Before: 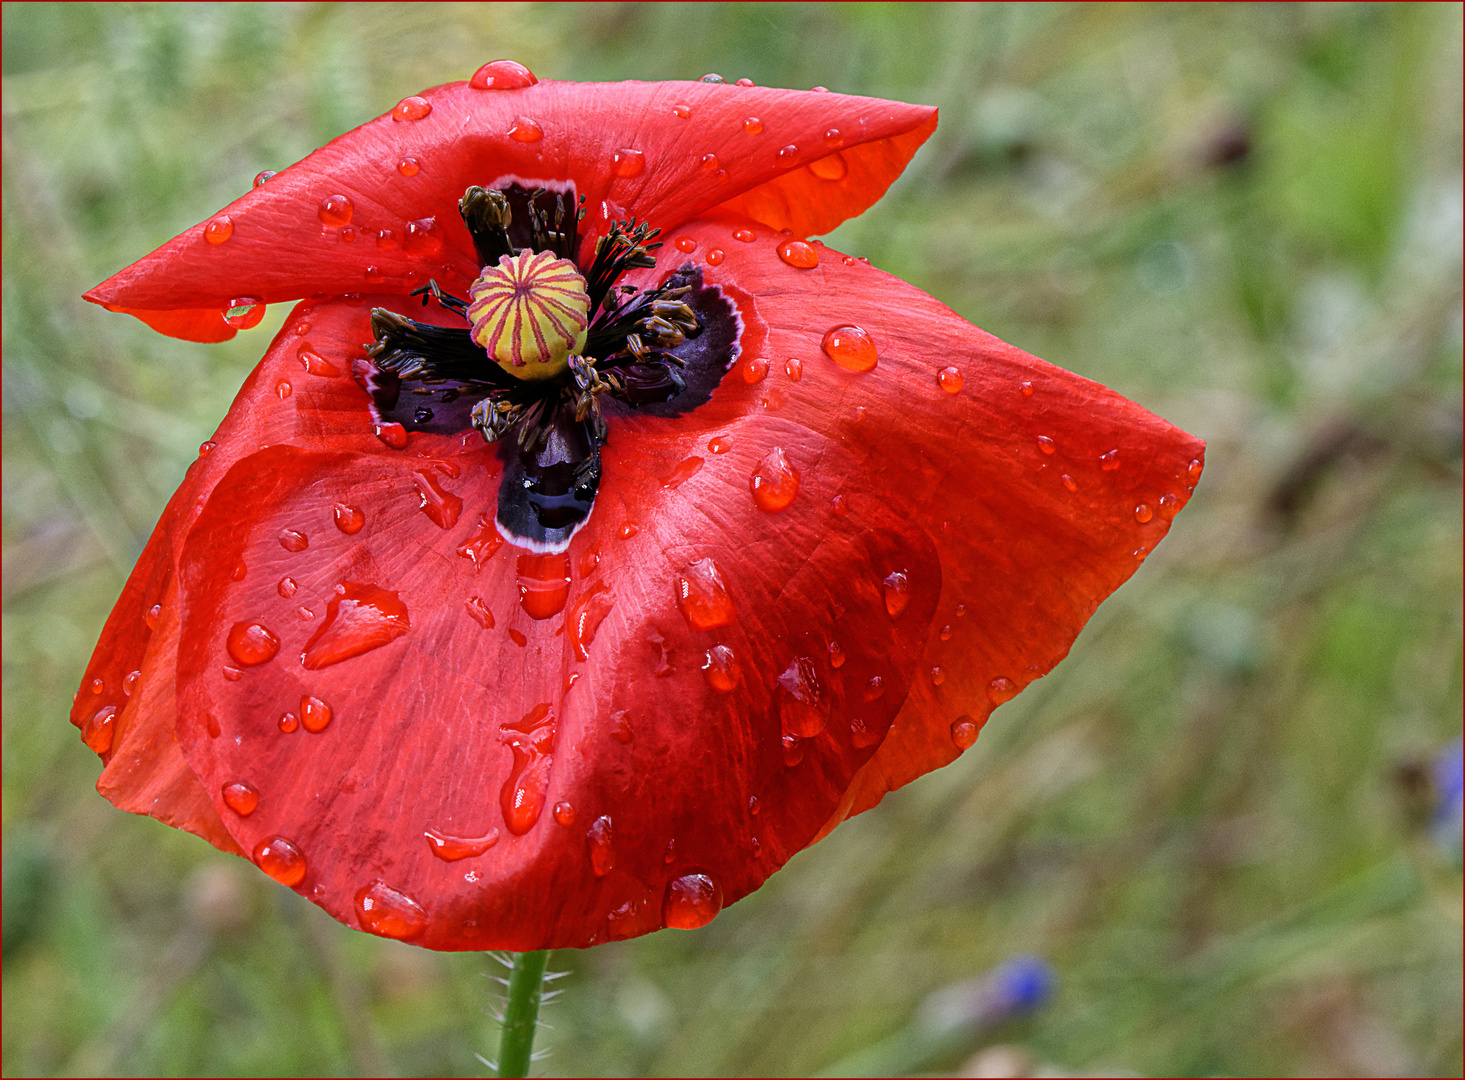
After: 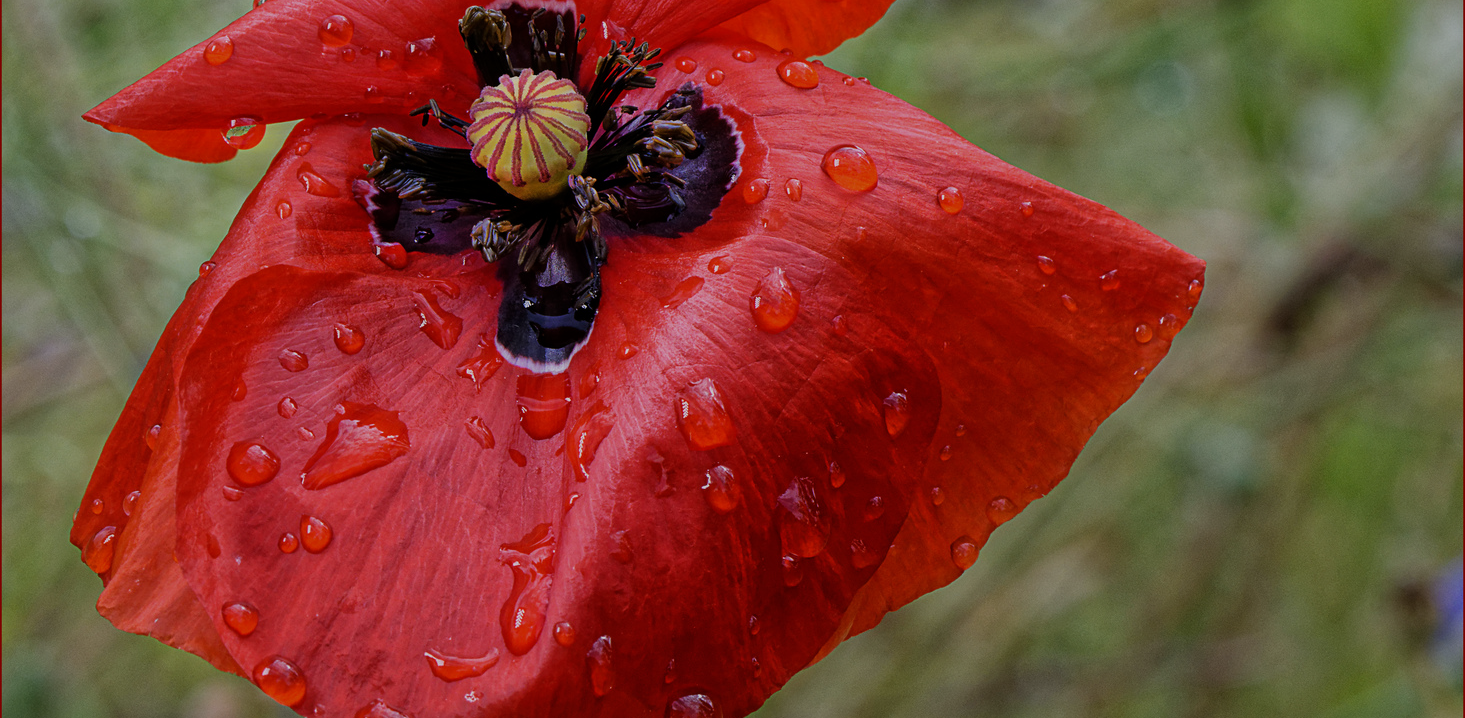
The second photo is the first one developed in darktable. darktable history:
exposure: black level correction 0, exposure -0.766 EV, compensate highlight preservation false
crop: top 16.727%, bottom 16.727%
